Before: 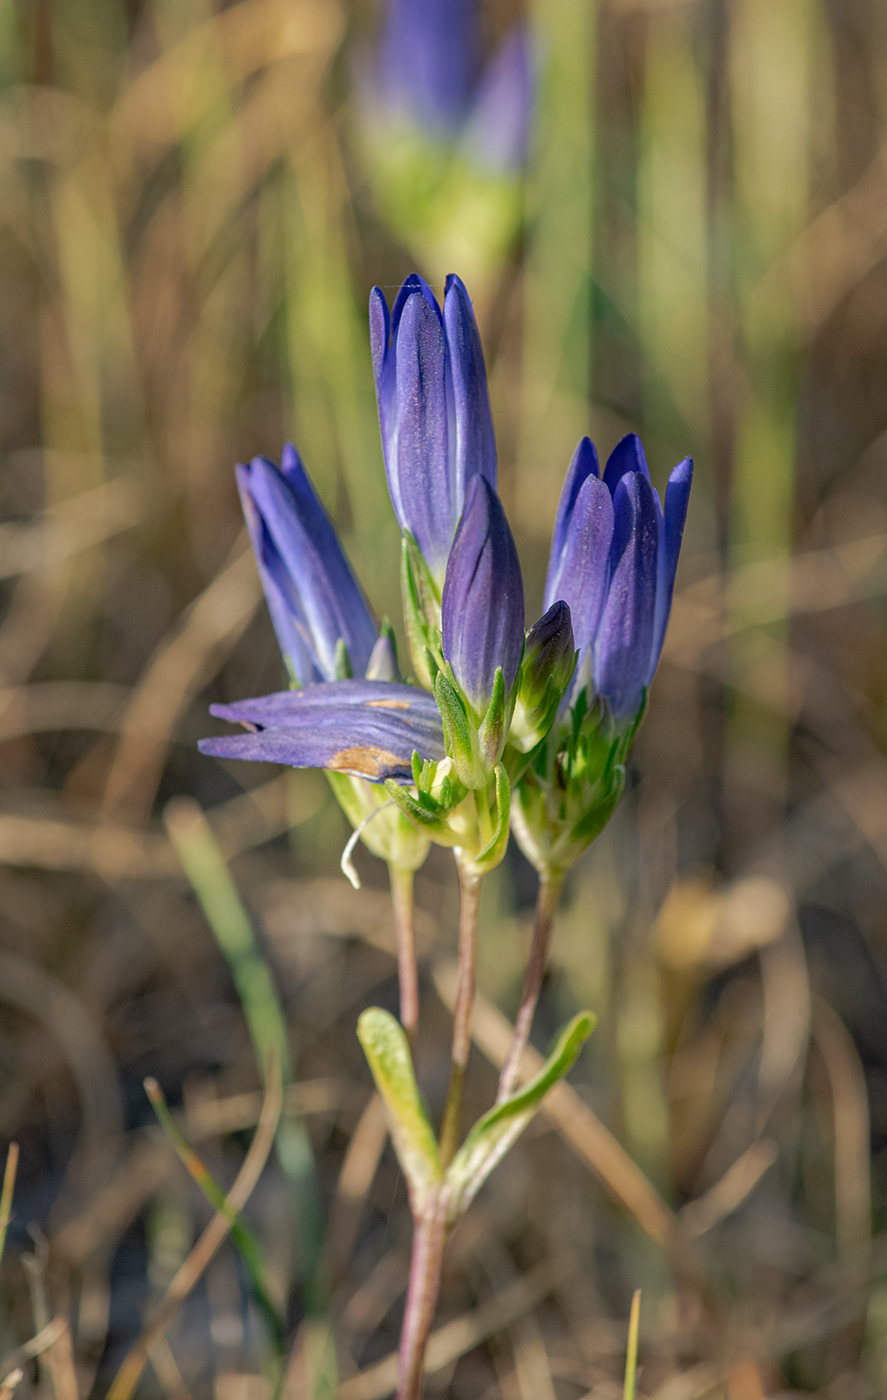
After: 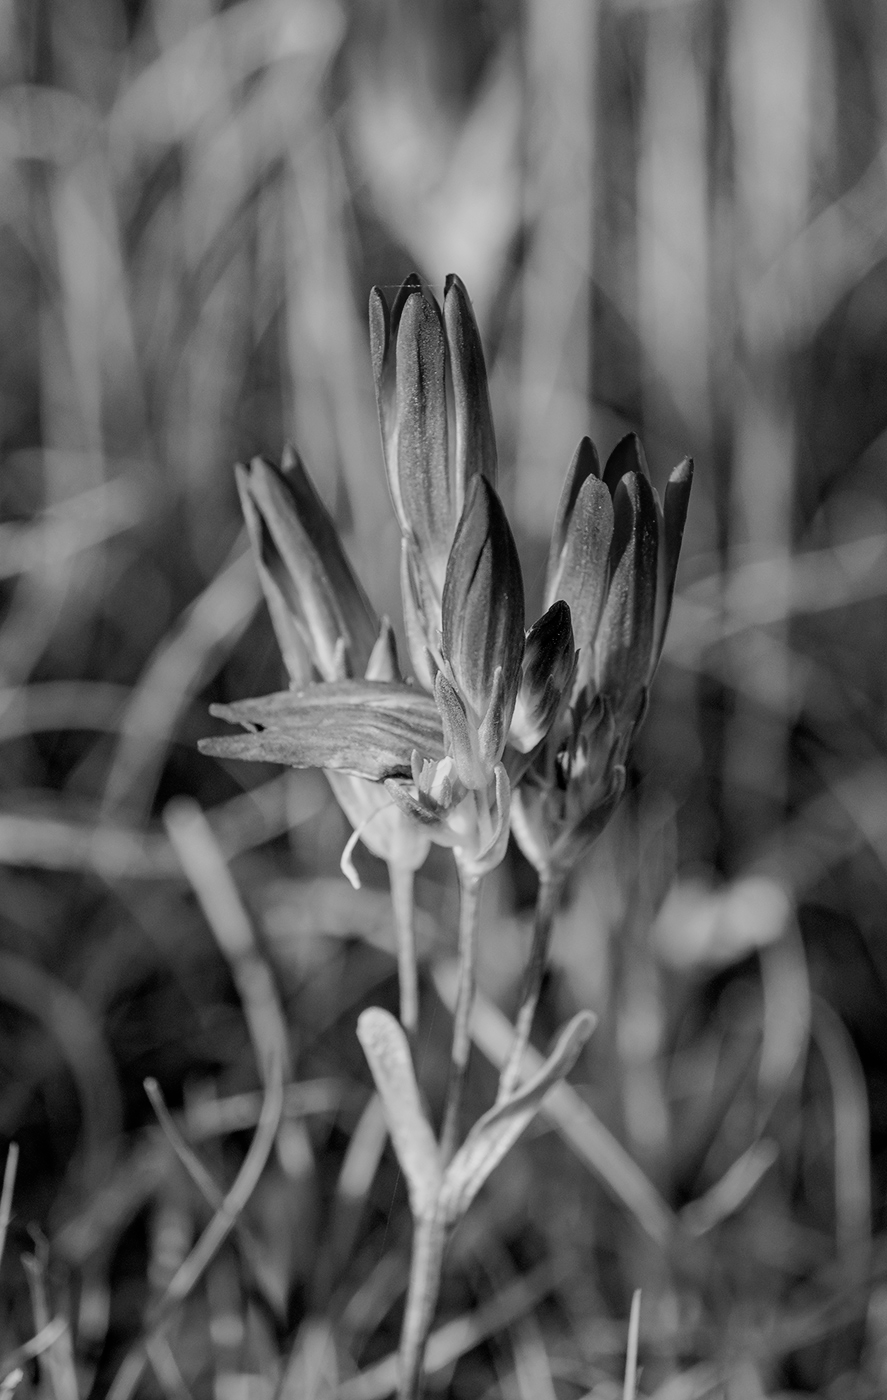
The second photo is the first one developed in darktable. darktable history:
monochrome: on, module defaults
contrast brightness saturation: contrast 0.04, saturation 0.07
filmic rgb: black relative exposure -5 EV, hardness 2.88, contrast 1.3, highlights saturation mix -30%
white balance: red 0.925, blue 1.046
